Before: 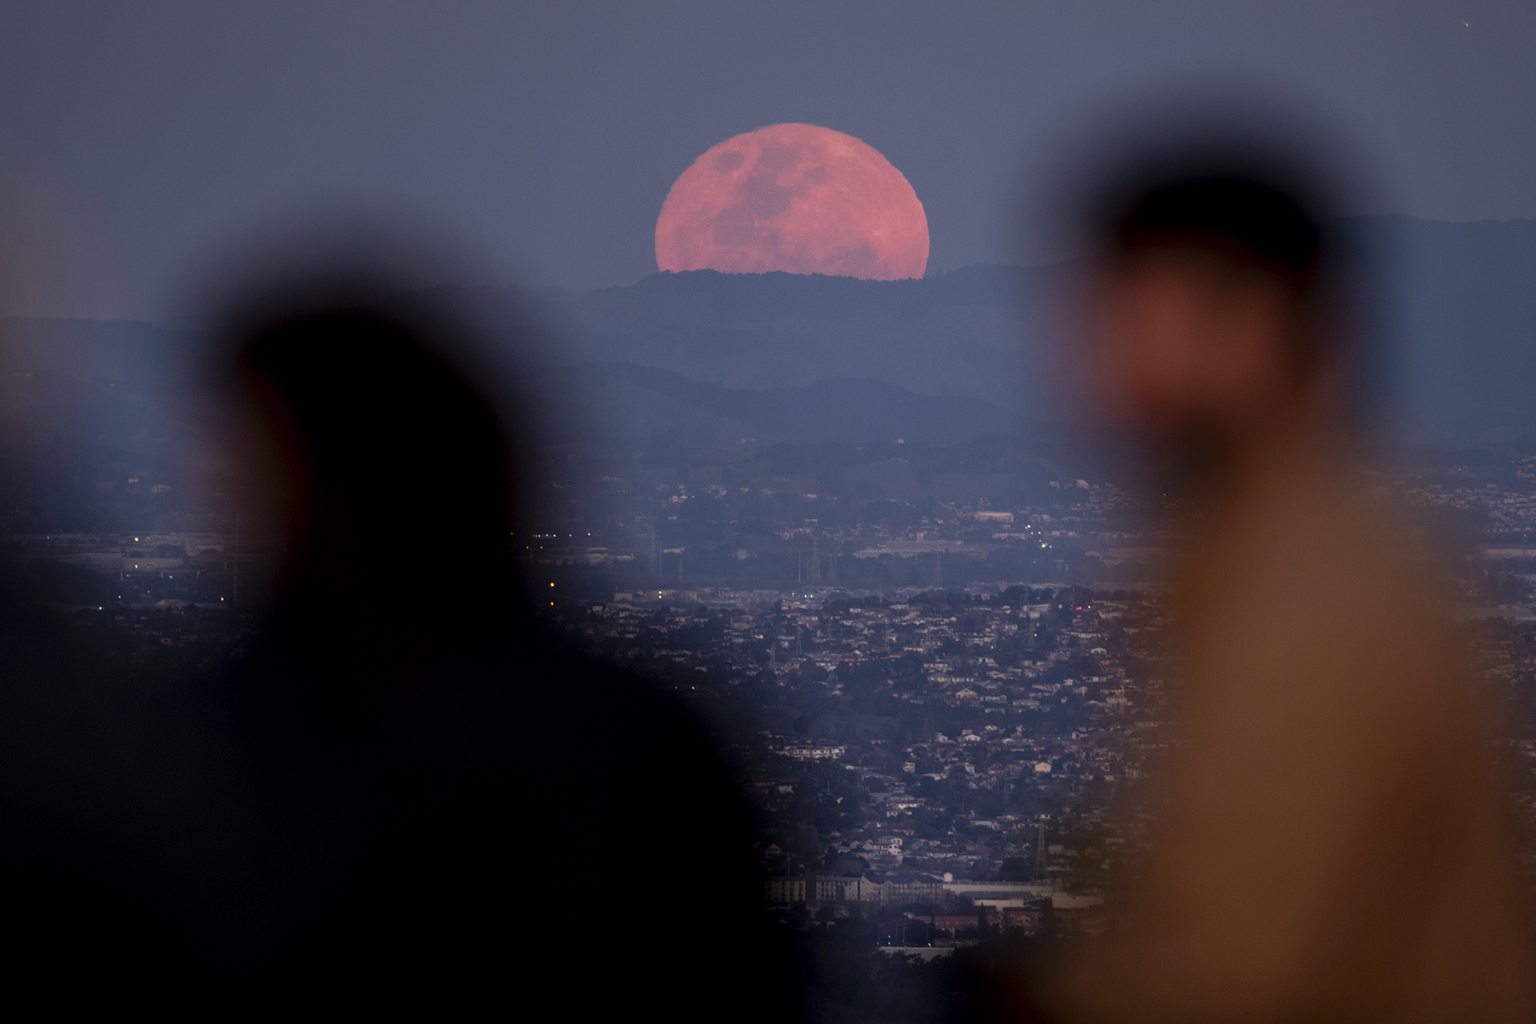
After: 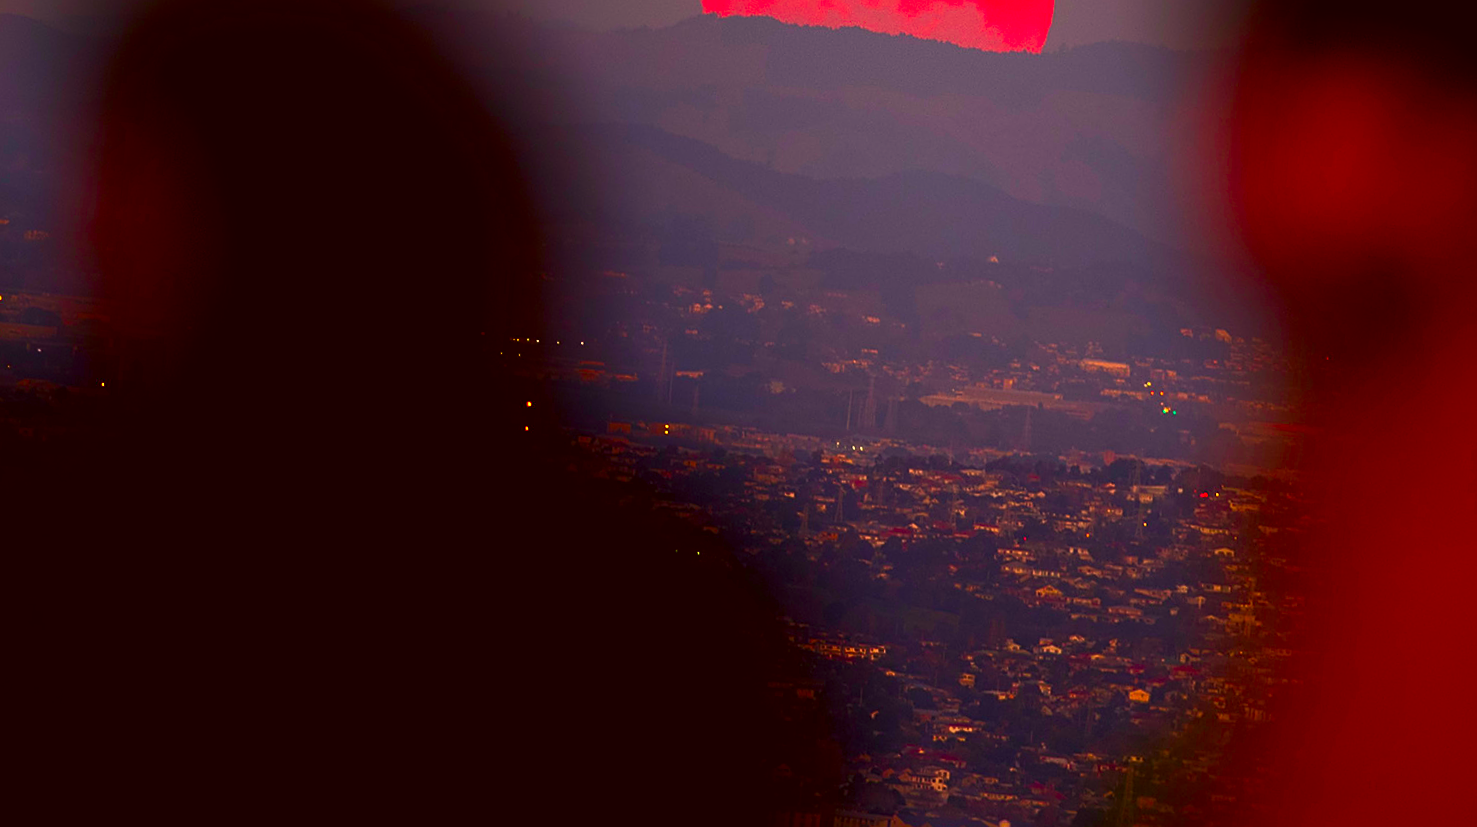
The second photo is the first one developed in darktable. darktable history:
rotate and perspective: rotation 5.12°, automatic cropping off
color balance rgb: perceptual saturation grading › global saturation 25%, global vibrance 10%
contrast brightness saturation: contrast 0.1, brightness 0.03, saturation 0.09
crop: left 11.123%, top 27.61%, right 18.3%, bottom 17.034%
shadows and highlights: shadows -54.3, highlights 86.09, soften with gaussian
sharpen: on, module defaults
color correction: highlights a* 10.44, highlights b* 30.04, shadows a* 2.73, shadows b* 17.51, saturation 1.72
